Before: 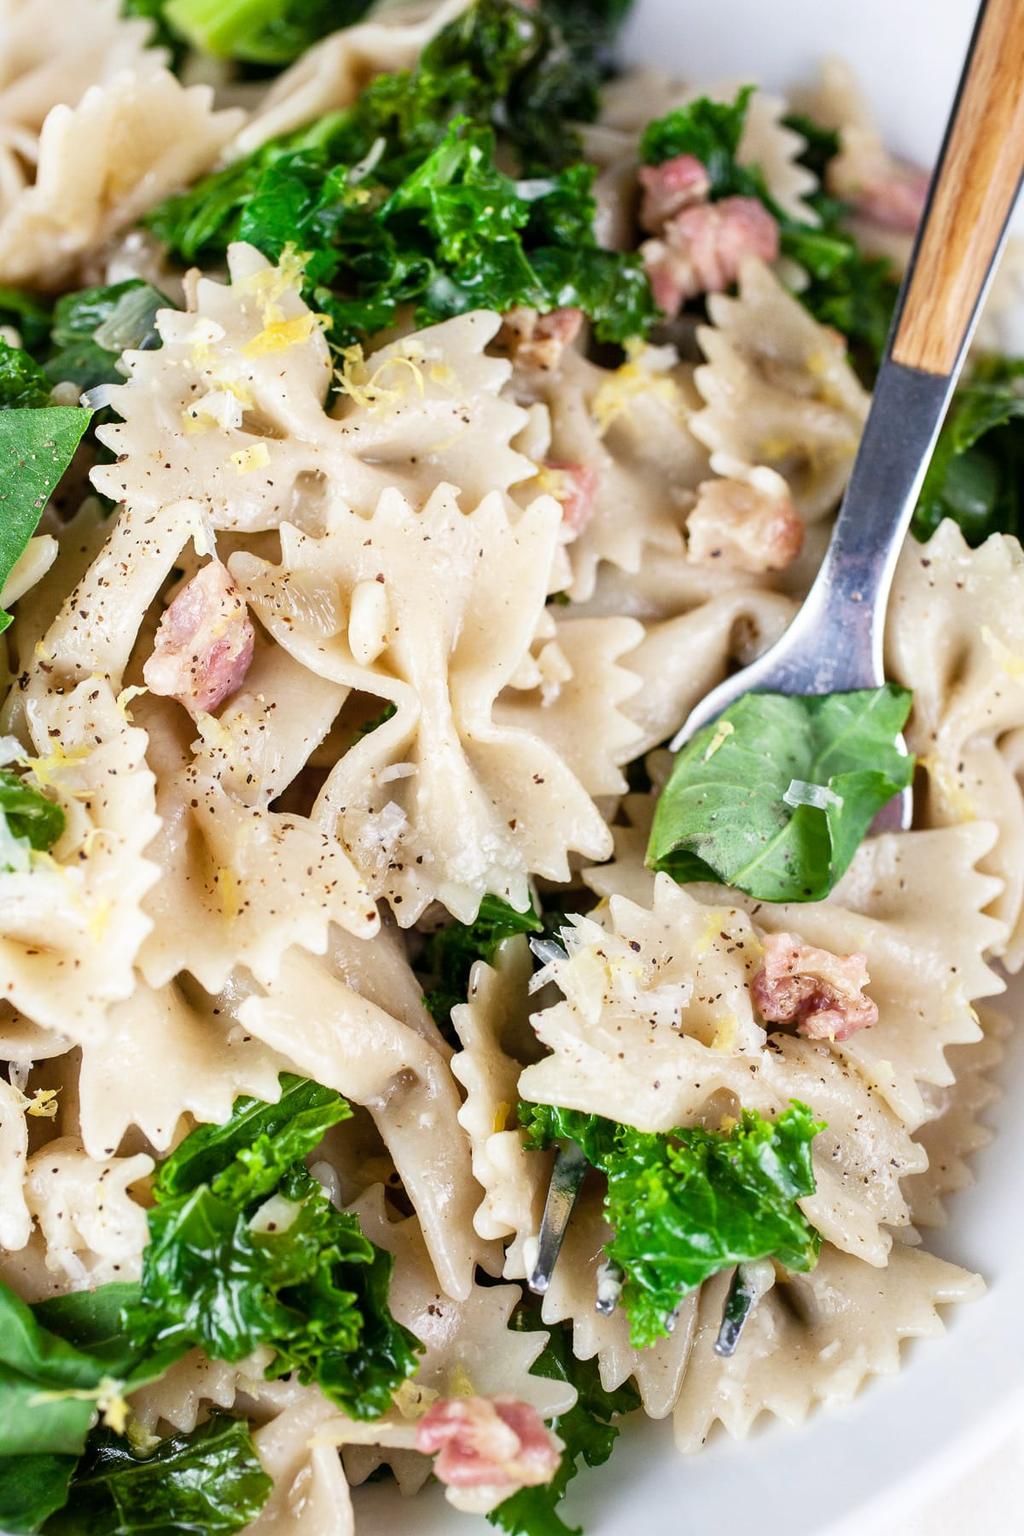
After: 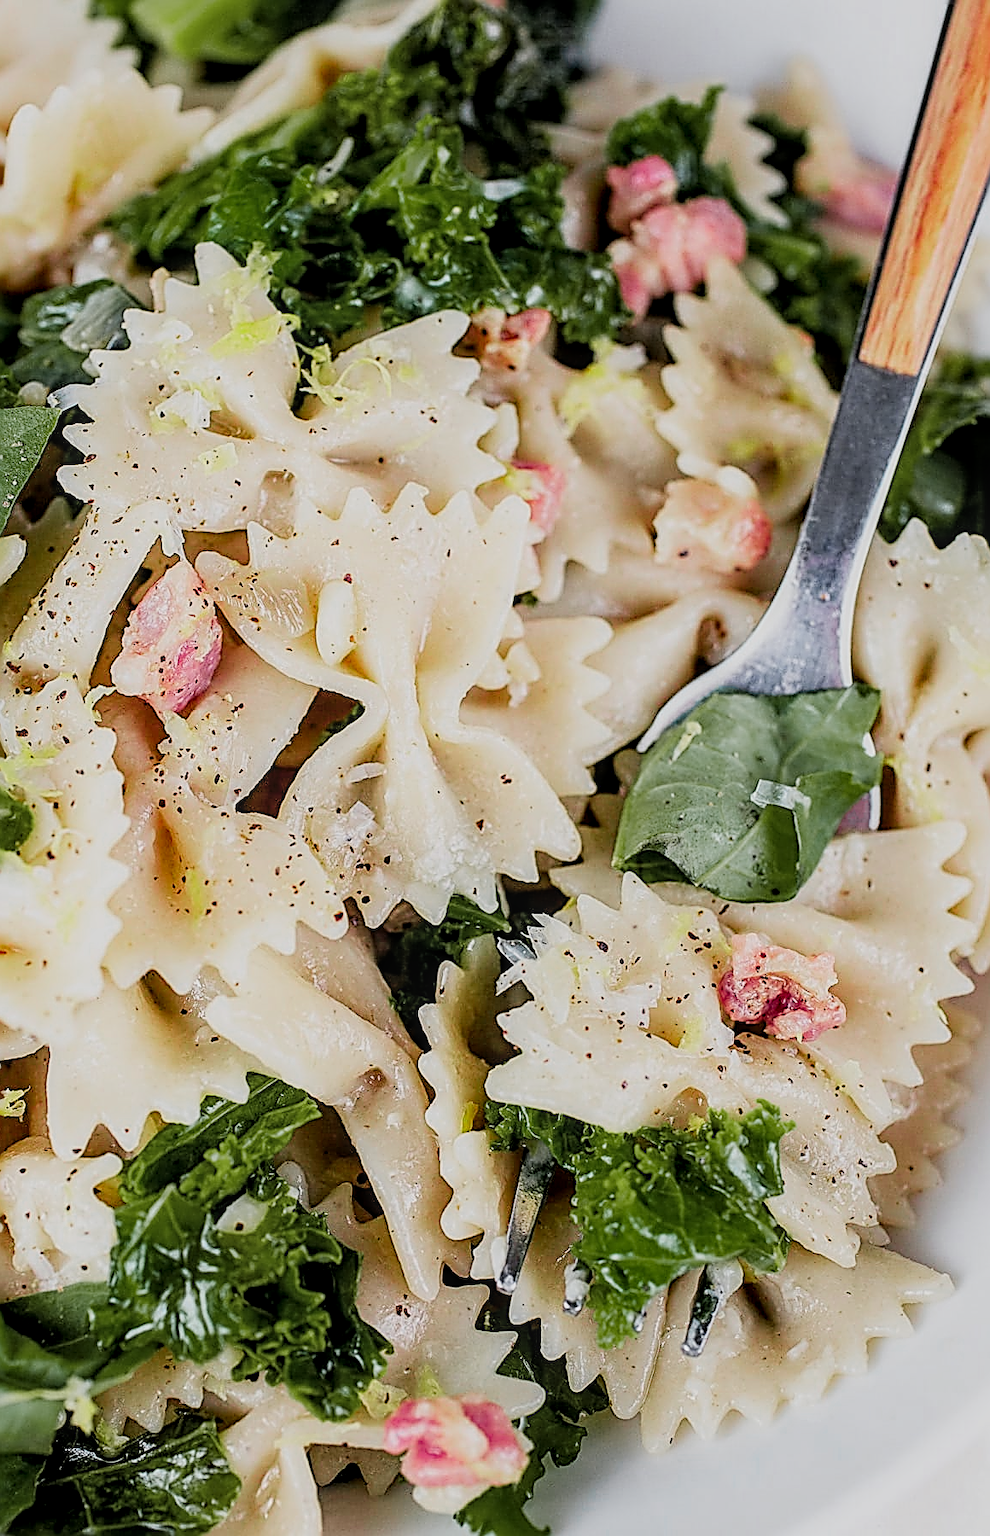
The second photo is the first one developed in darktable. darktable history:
crop and rotate: left 3.221%
filmic rgb: black relative exposure -7.65 EV, white relative exposure 4.56 EV, hardness 3.61
sharpen: amount 1.859
color zones: curves: ch0 [(0, 0.533) (0.126, 0.533) (0.234, 0.533) (0.368, 0.357) (0.5, 0.5) (0.625, 0.5) (0.74, 0.637) (0.875, 0.5)]; ch1 [(0.004, 0.708) (0.129, 0.662) (0.25, 0.5) (0.375, 0.331) (0.496, 0.396) (0.625, 0.649) (0.739, 0.26) (0.875, 0.5) (1, 0.478)]; ch2 [(0, 0.409) (0.132, 0.403) (0.236, 0.558) (0.379, 0.448) (0.5, 0.5) (0.625, 0.5) (0.691, 0.39) (0.875, 0.5)]
local contrast: on, module defaults
